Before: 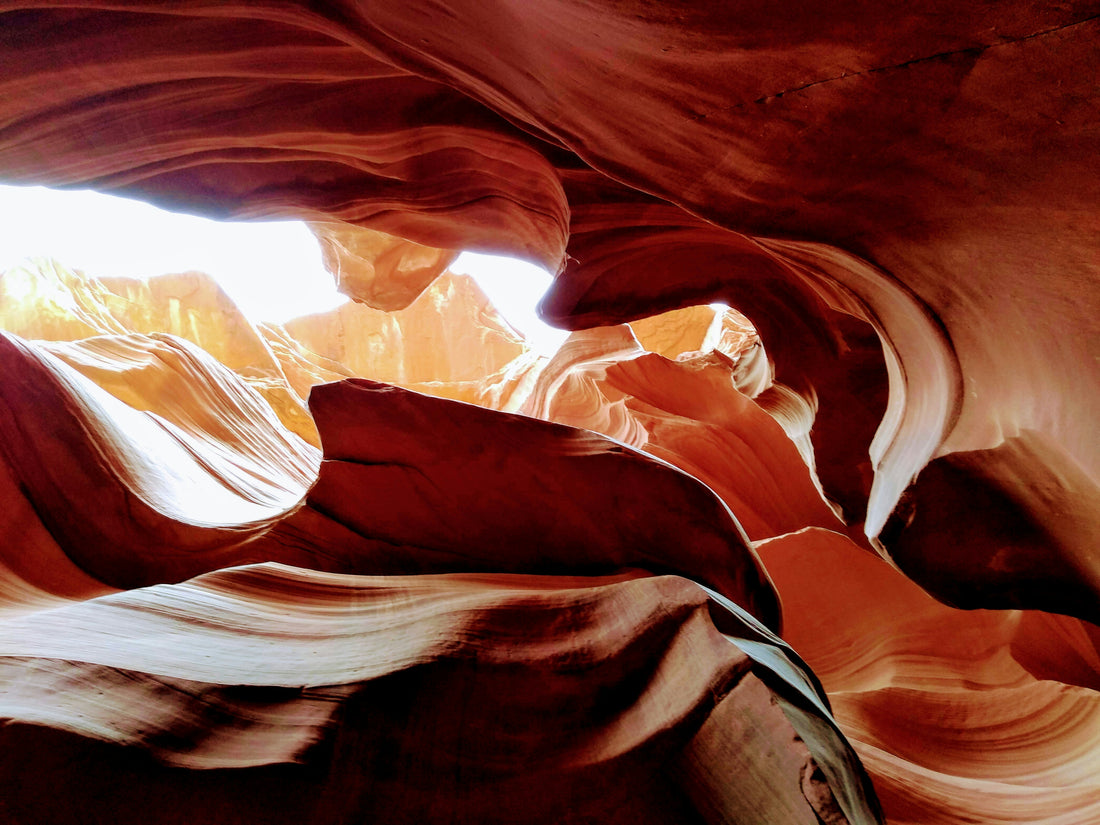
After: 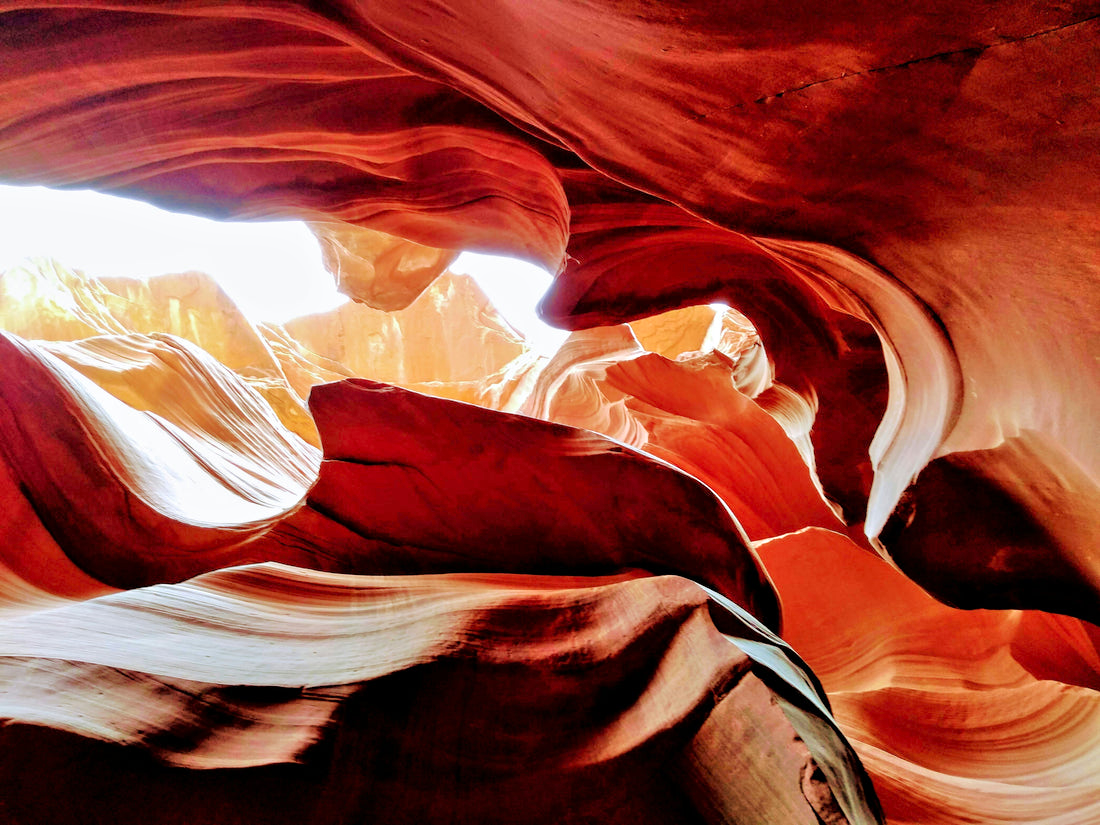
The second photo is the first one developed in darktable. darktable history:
tone equalizer: -7 EV 0.15 EV, -6 EV 0.6 EV, -5 EV 1.15 EV, -4 EV 1.33 EV, -3 EV 1.15 EV, -2 EV 0.6 EV, -1 EV 0.15 EV, mask exposure compensation -0.5 EV
vibrance: vibrance 15%
